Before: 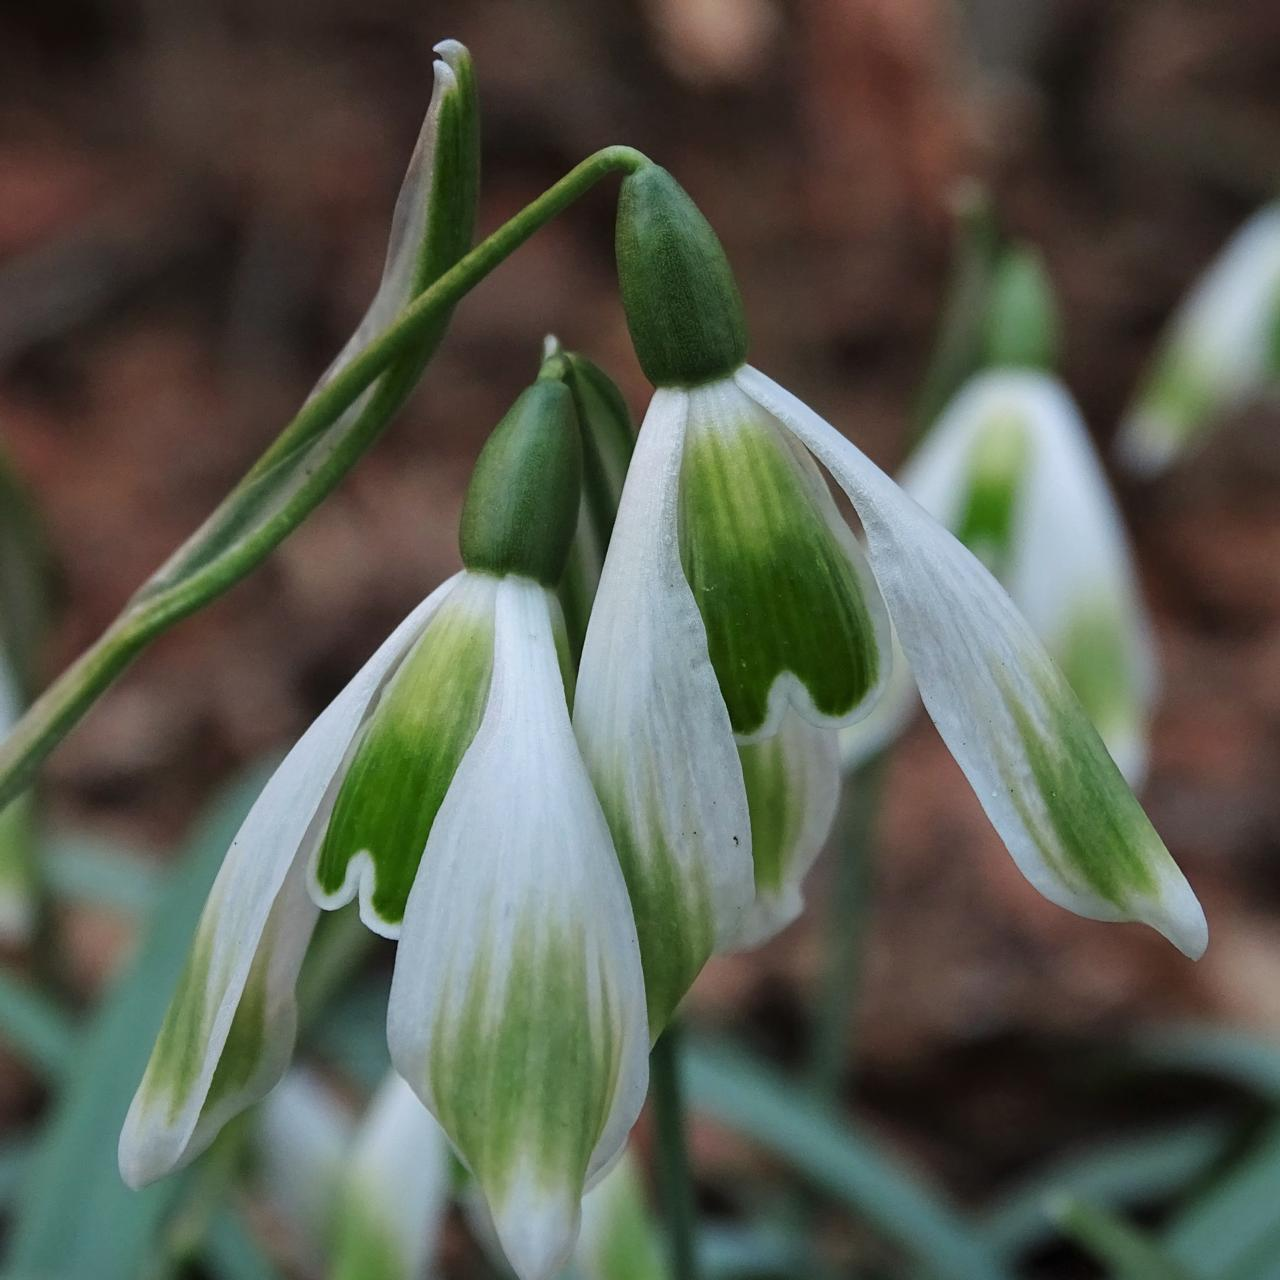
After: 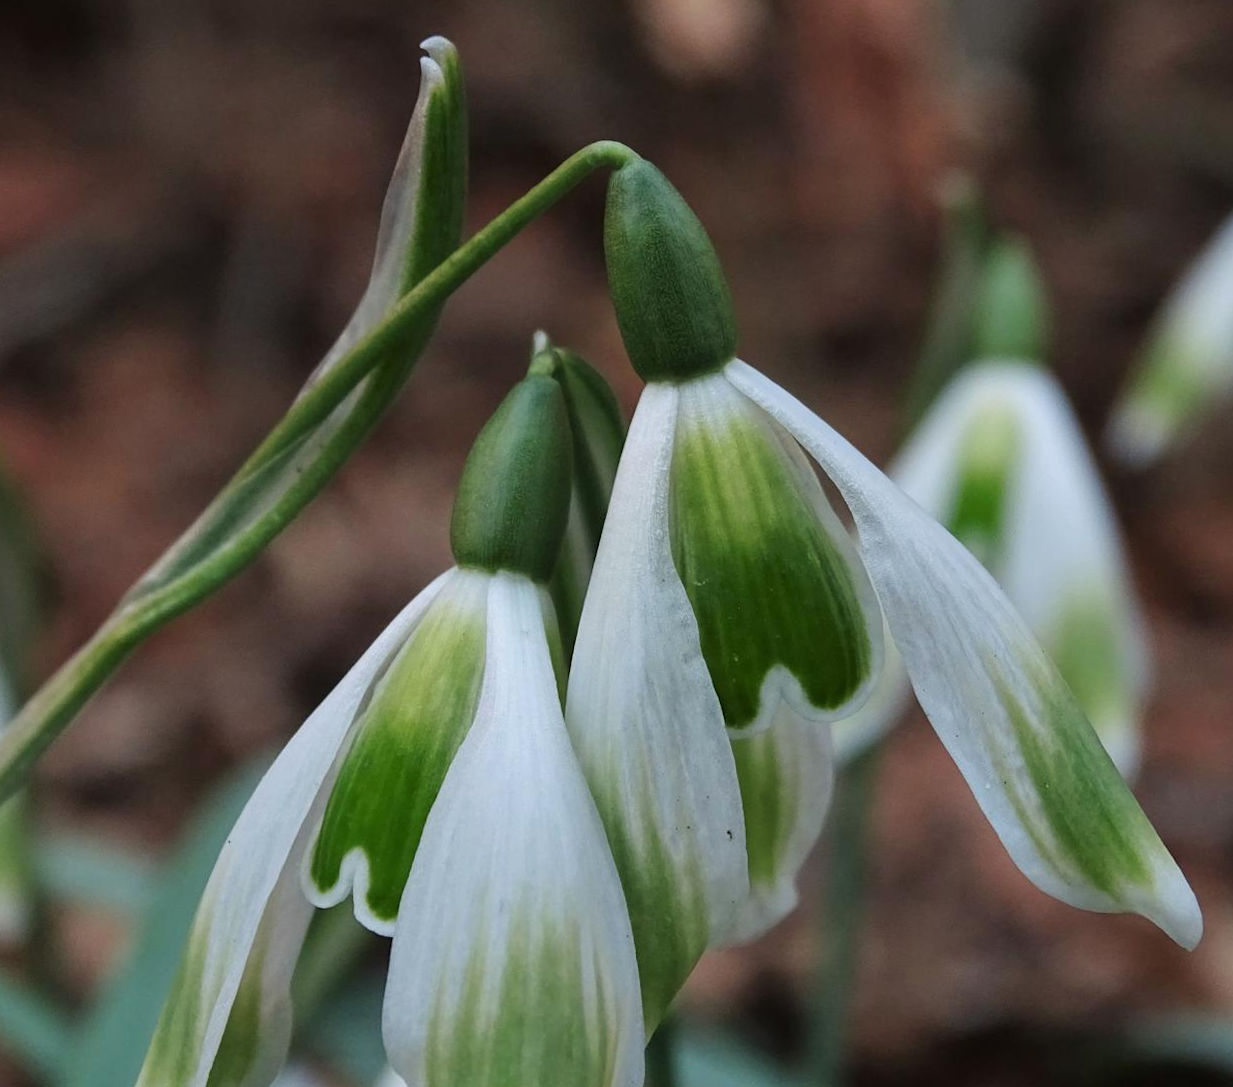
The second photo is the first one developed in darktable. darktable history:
crop and rotate: angle 0.49°, left 0.24%, right 2.554%, bottom 14.284%
